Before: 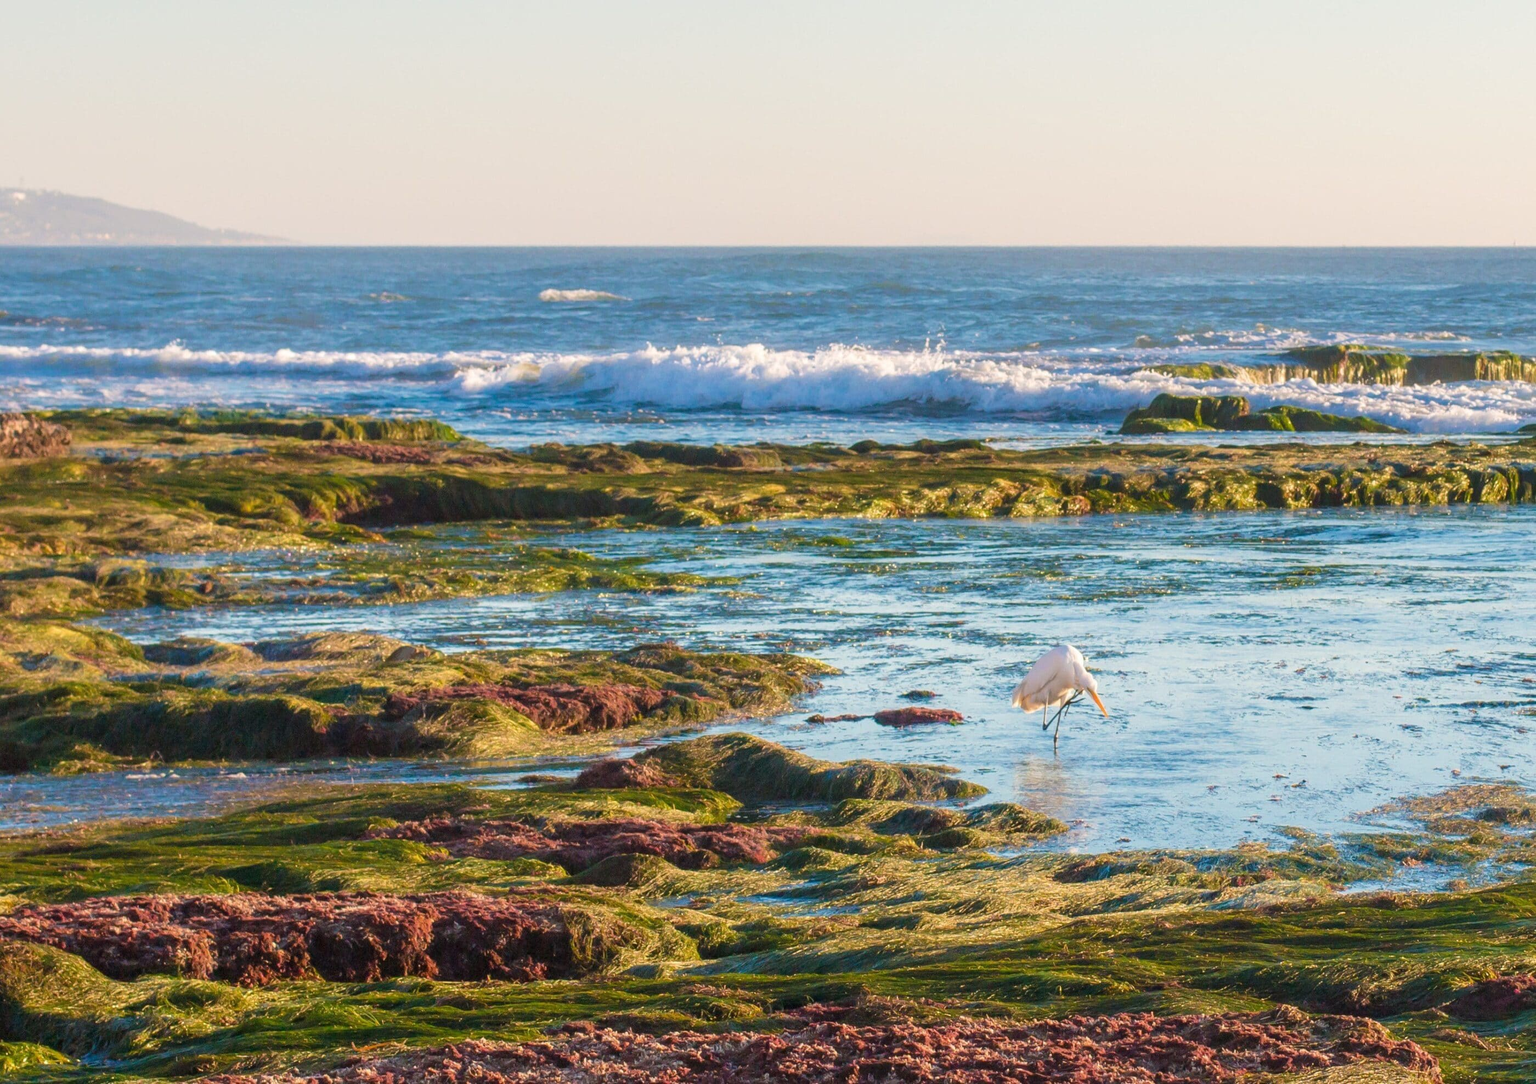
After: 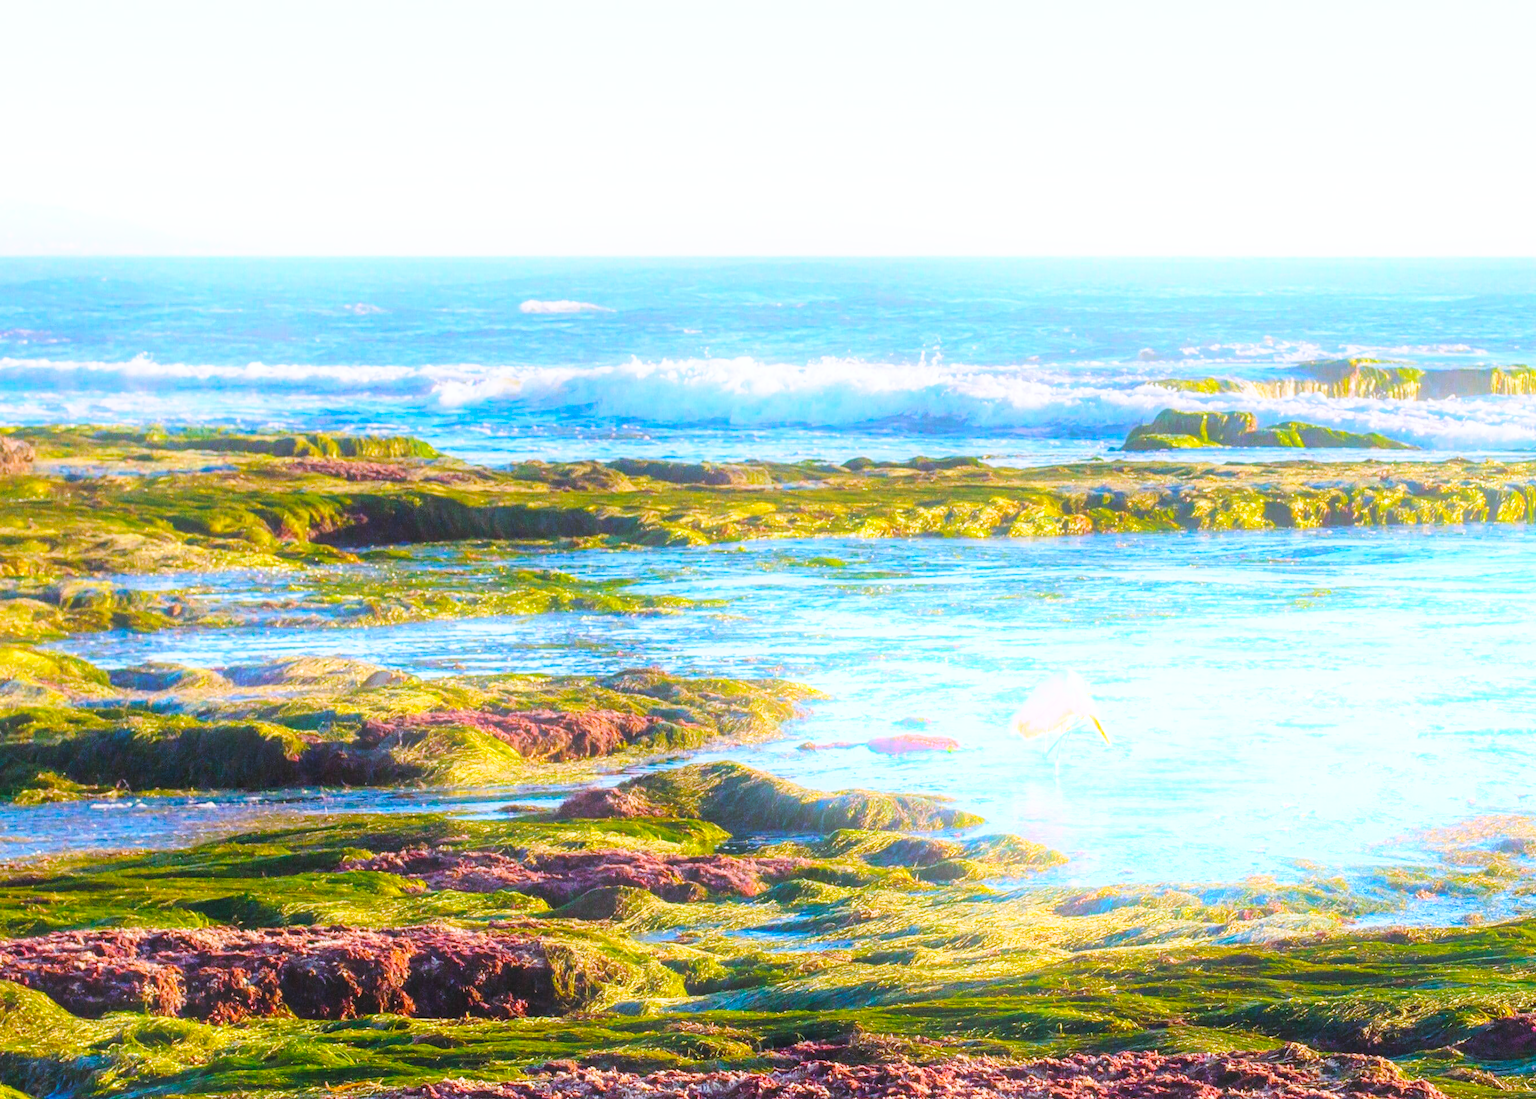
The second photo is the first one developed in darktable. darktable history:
base curve: curves: ch0 [(0, 0) (0.028, 0.03) (0.121, 0.232) (0.46, 0.748) (0.859, 0.968) (1, 1)], preserve colors none
crop and rotate: left 2.536%, right 1.107%, bottom 2.246%
white balance: red 0.948, green 1.02, blue 1.176
color balance rgb: perceptual saturation grading › global saturation 20%, global vibrance 20%
bloom: on, module defaults
exposure: compensate highlight preservation false
